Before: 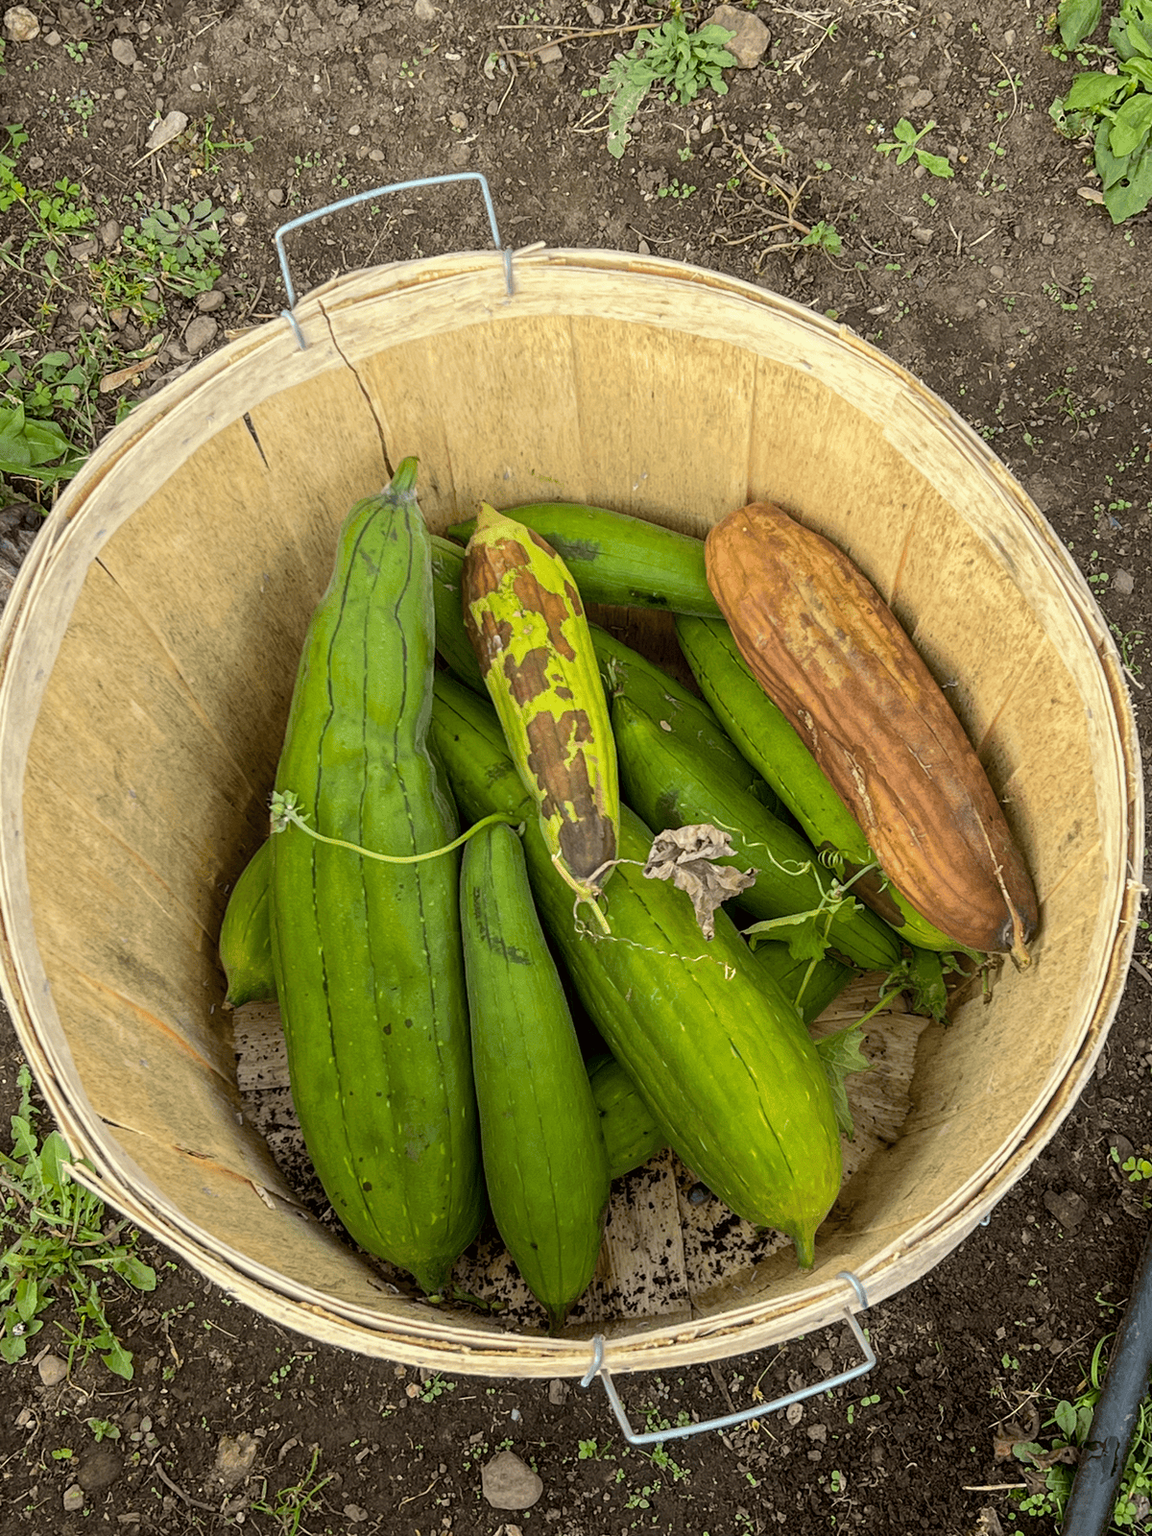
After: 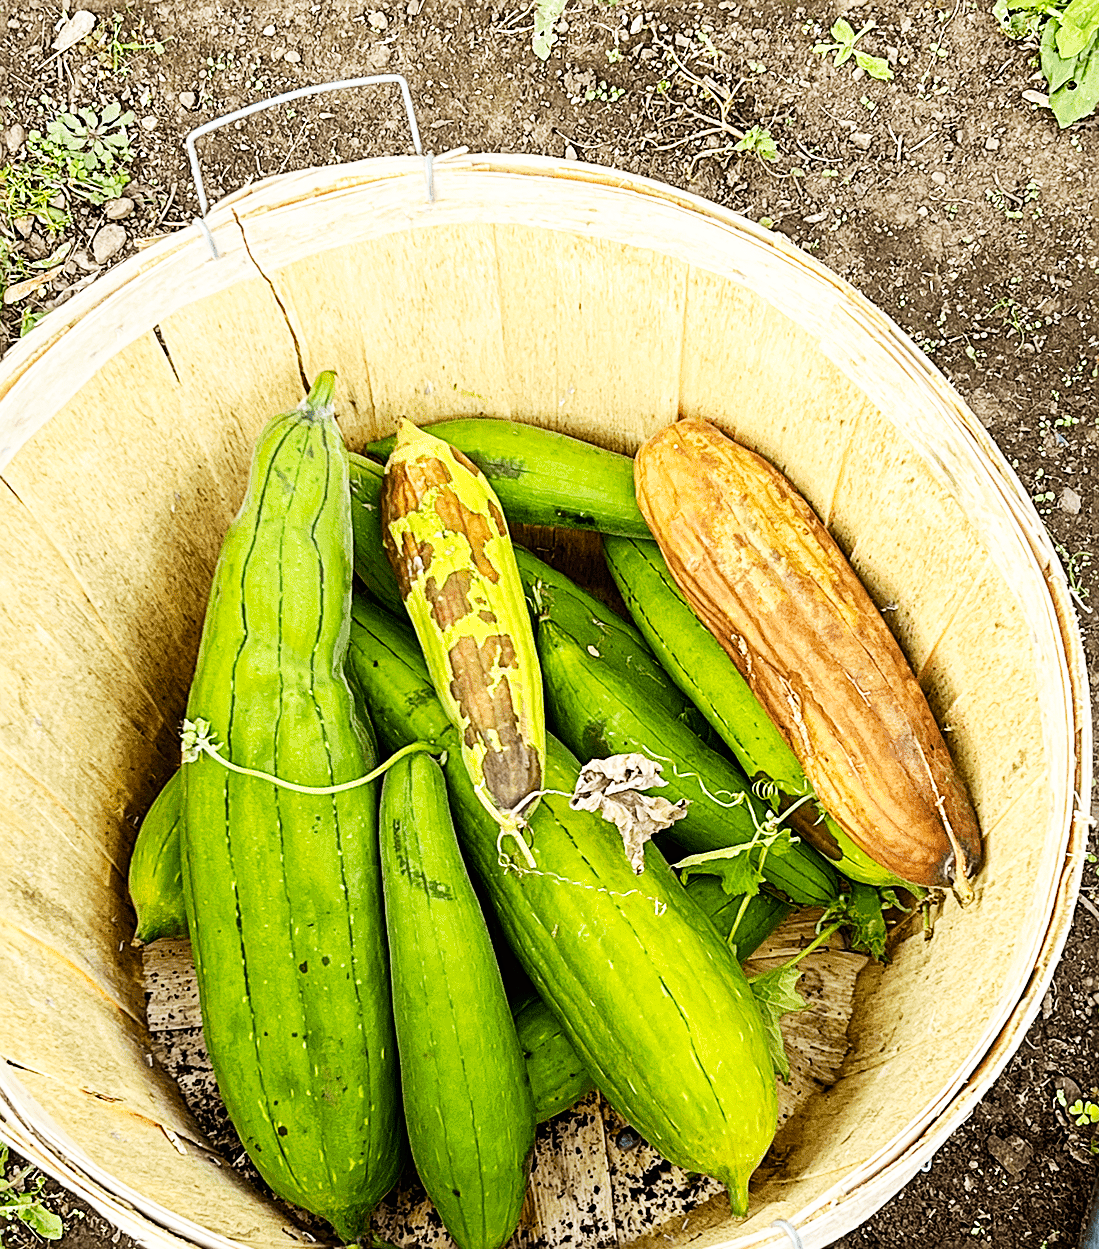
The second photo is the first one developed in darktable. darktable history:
sharpen: radius 2.686, amount 0.664
crop: left 8.406%, top 6.585%, bottom 15.33%
base curve: curves: ch0 [(0, 0) (0.007, 0.004) (0.027, 0.03) (0.046, 0.07) (0.207, 0.54) (0.442, 0.872) (0.673, 0.972) (1, 1)], preserve colors none
